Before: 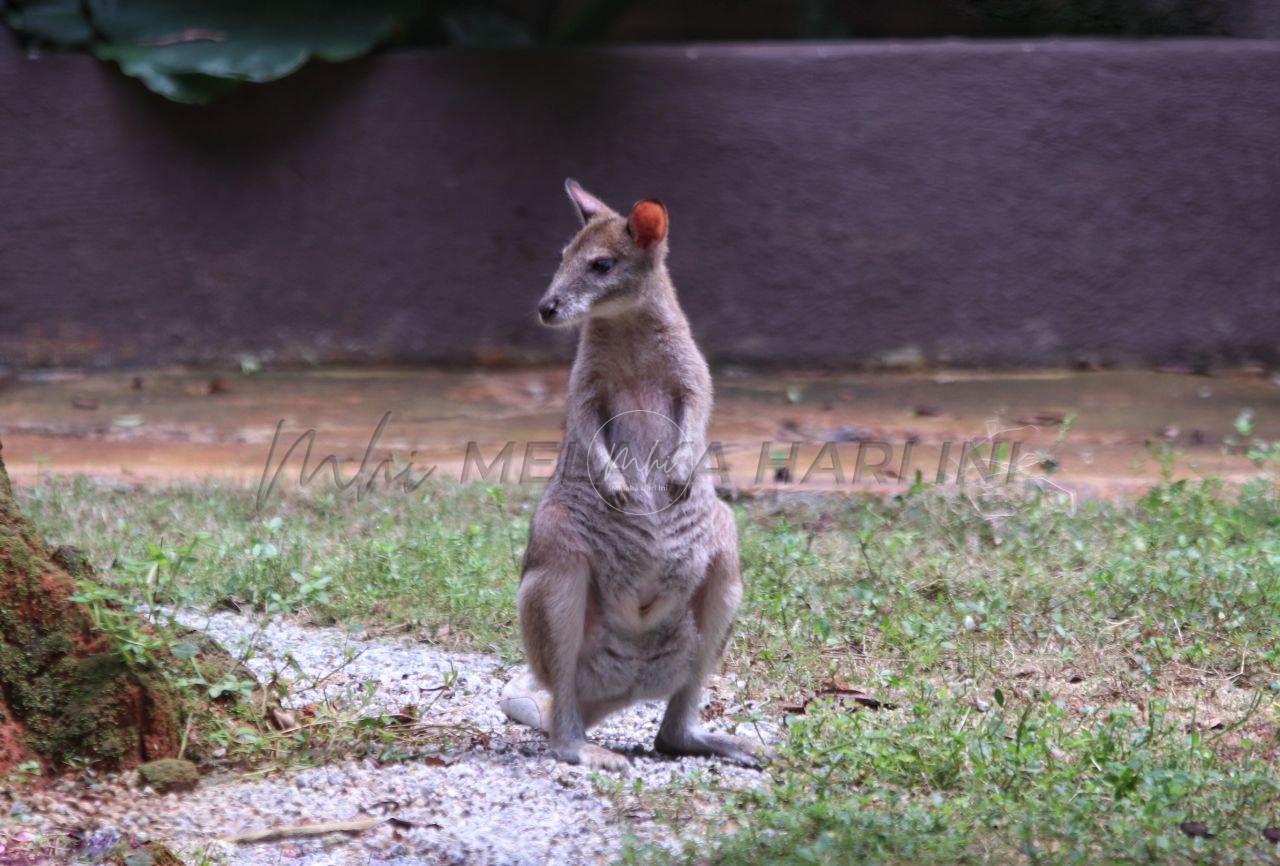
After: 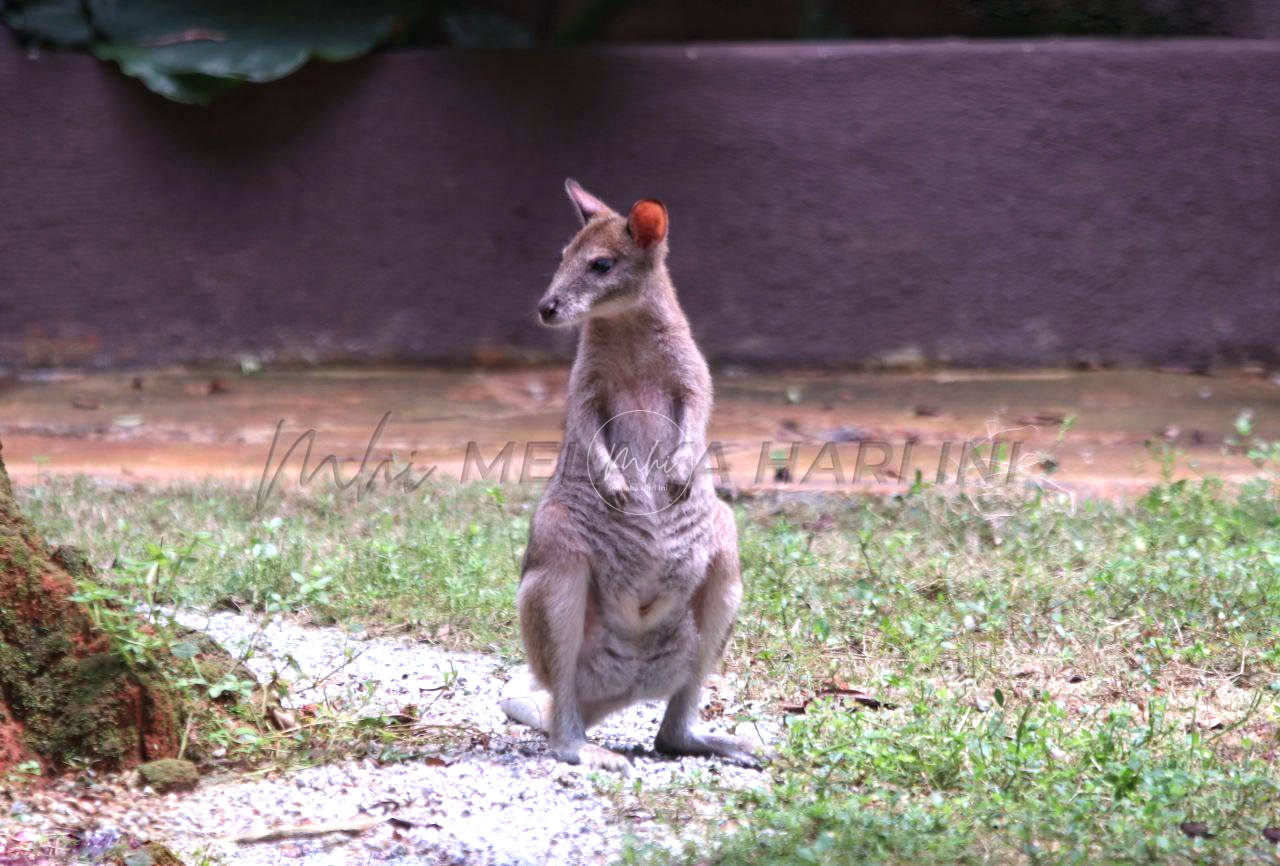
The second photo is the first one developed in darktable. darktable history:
exposure: exposure 0.29 EV
graduated density: density 0.38 EV, hardness 21%, rotation -6.11°, saturation 32%
